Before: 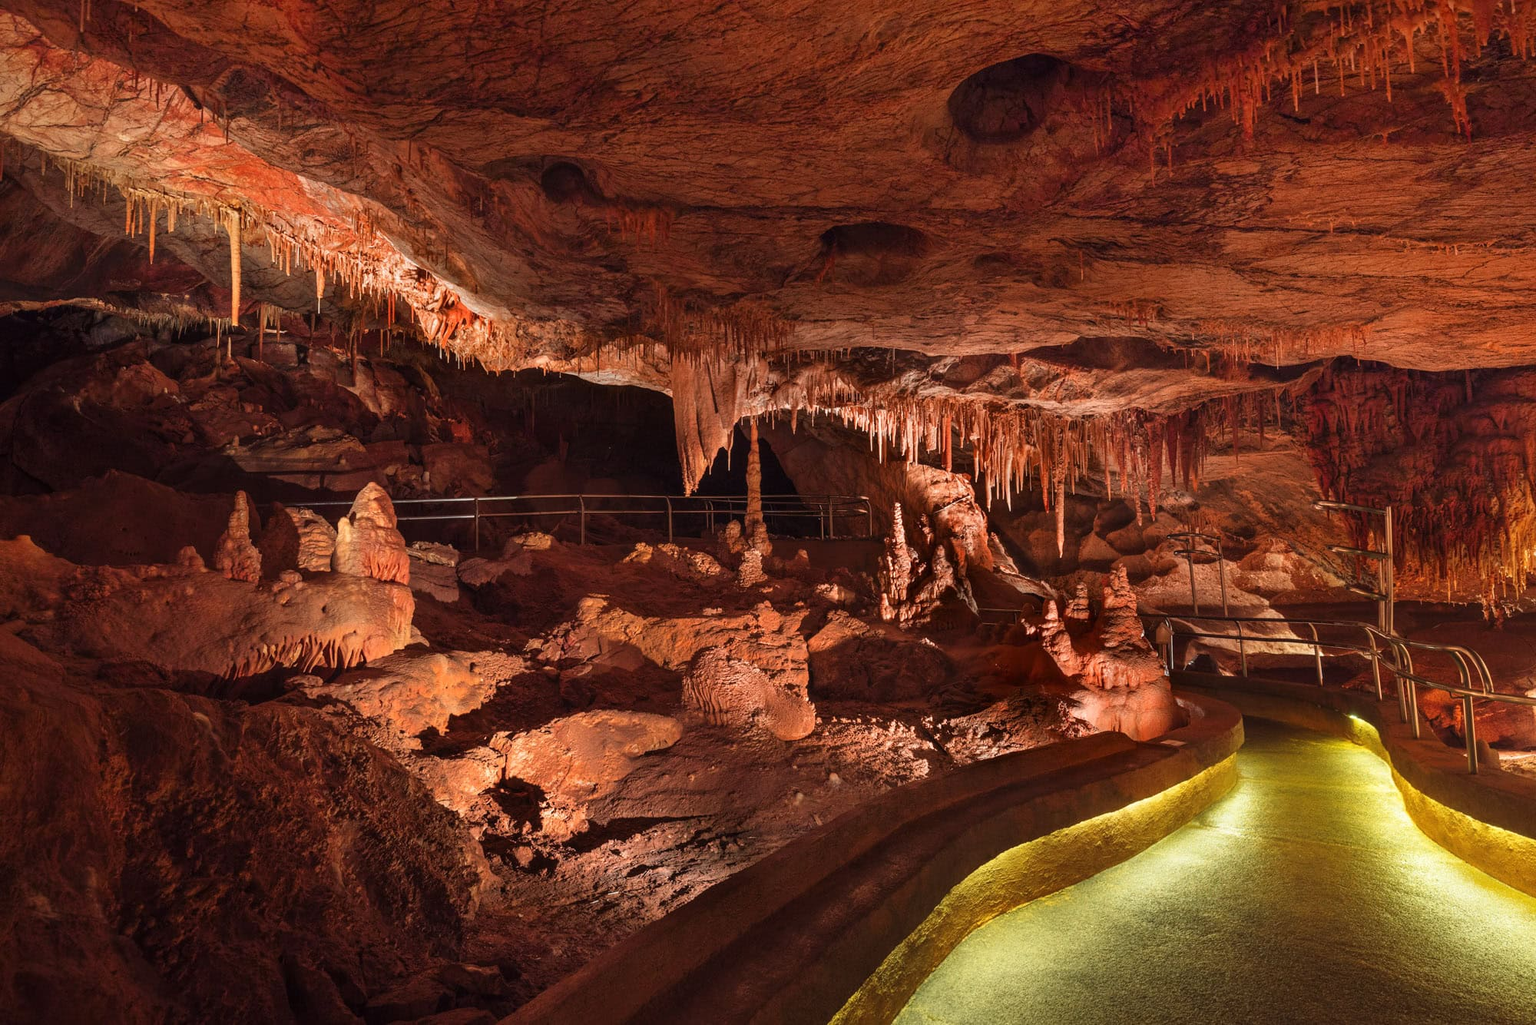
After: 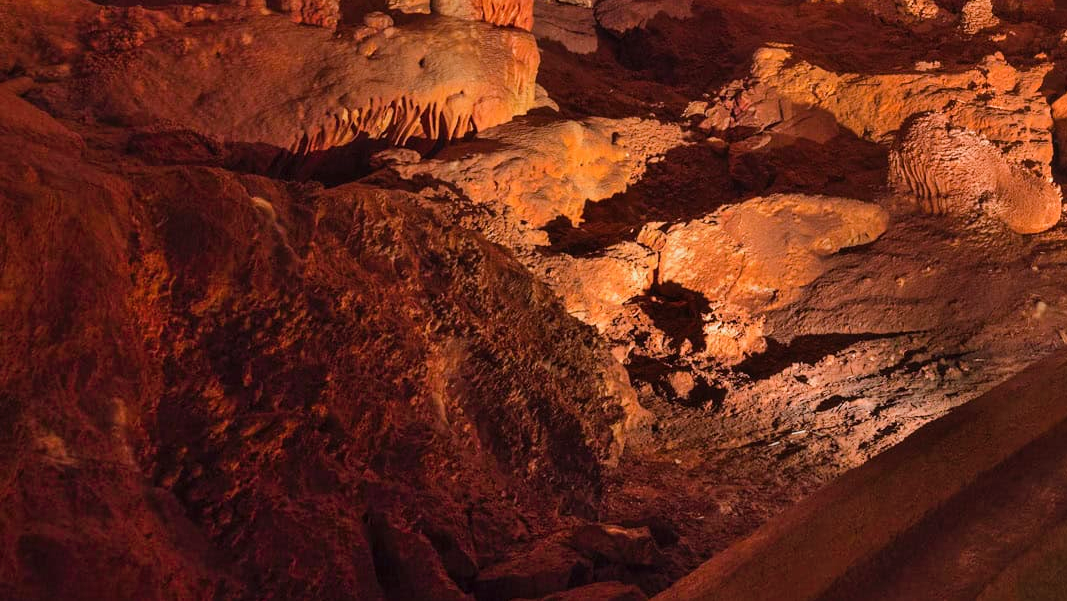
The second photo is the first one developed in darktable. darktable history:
crop and rotate: top 54.778%, right 46.61%, bottom 0.159%
shadows and highlights: white point adjustment -3.64, highlights -63.34, highlights color adjustment 42%, soften with gaussian
white balance: red 0.982, blue 1.018
color balance rgb: perceptual saturation grading › global saturation 10%, global vibrance 20%
